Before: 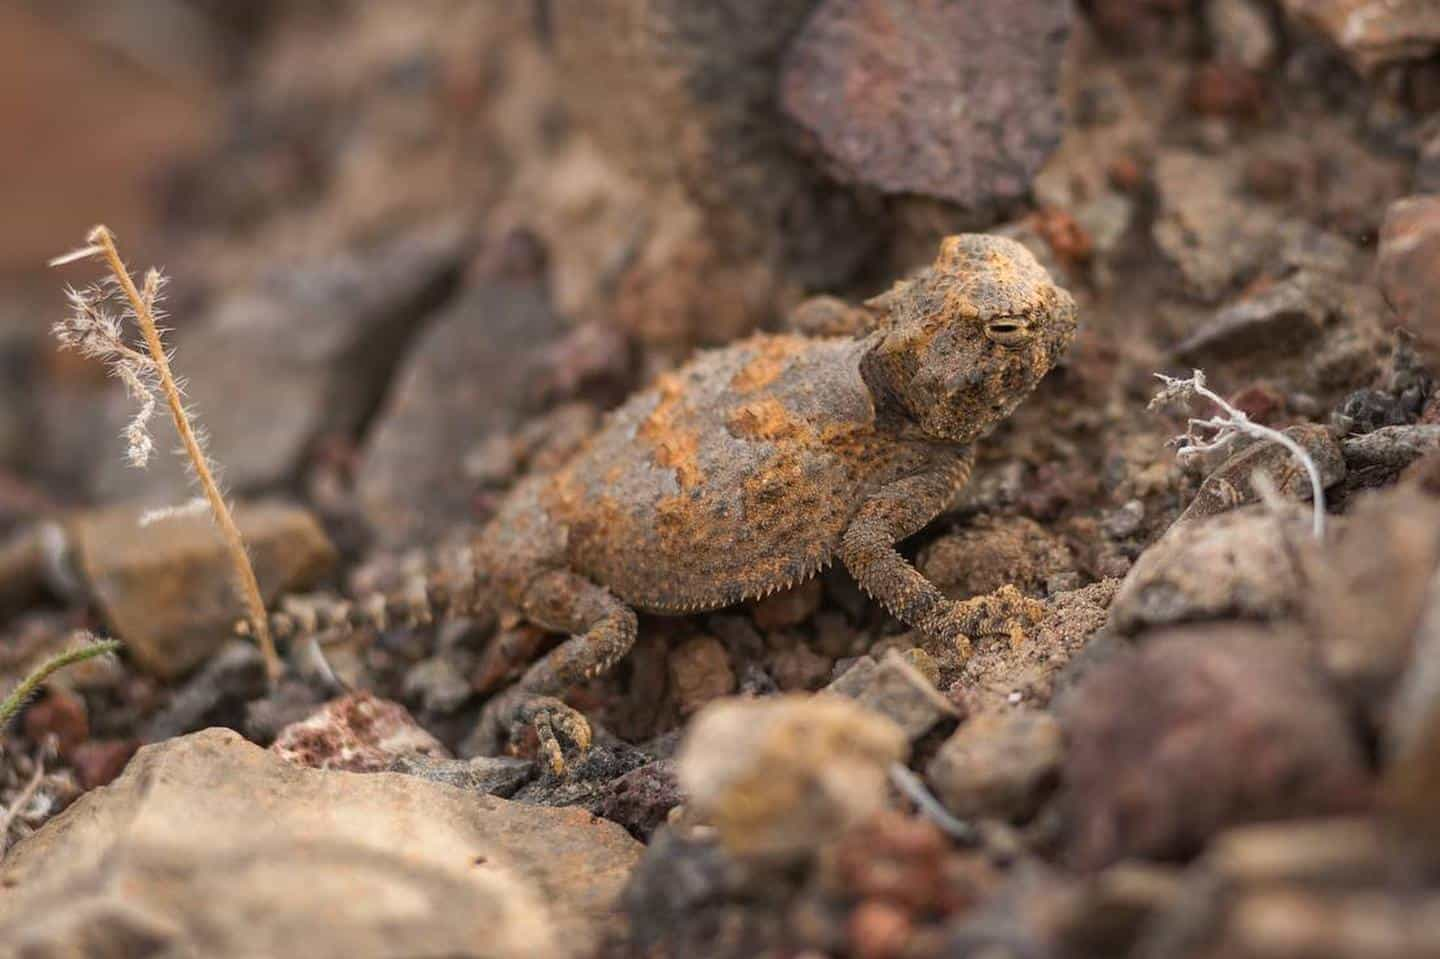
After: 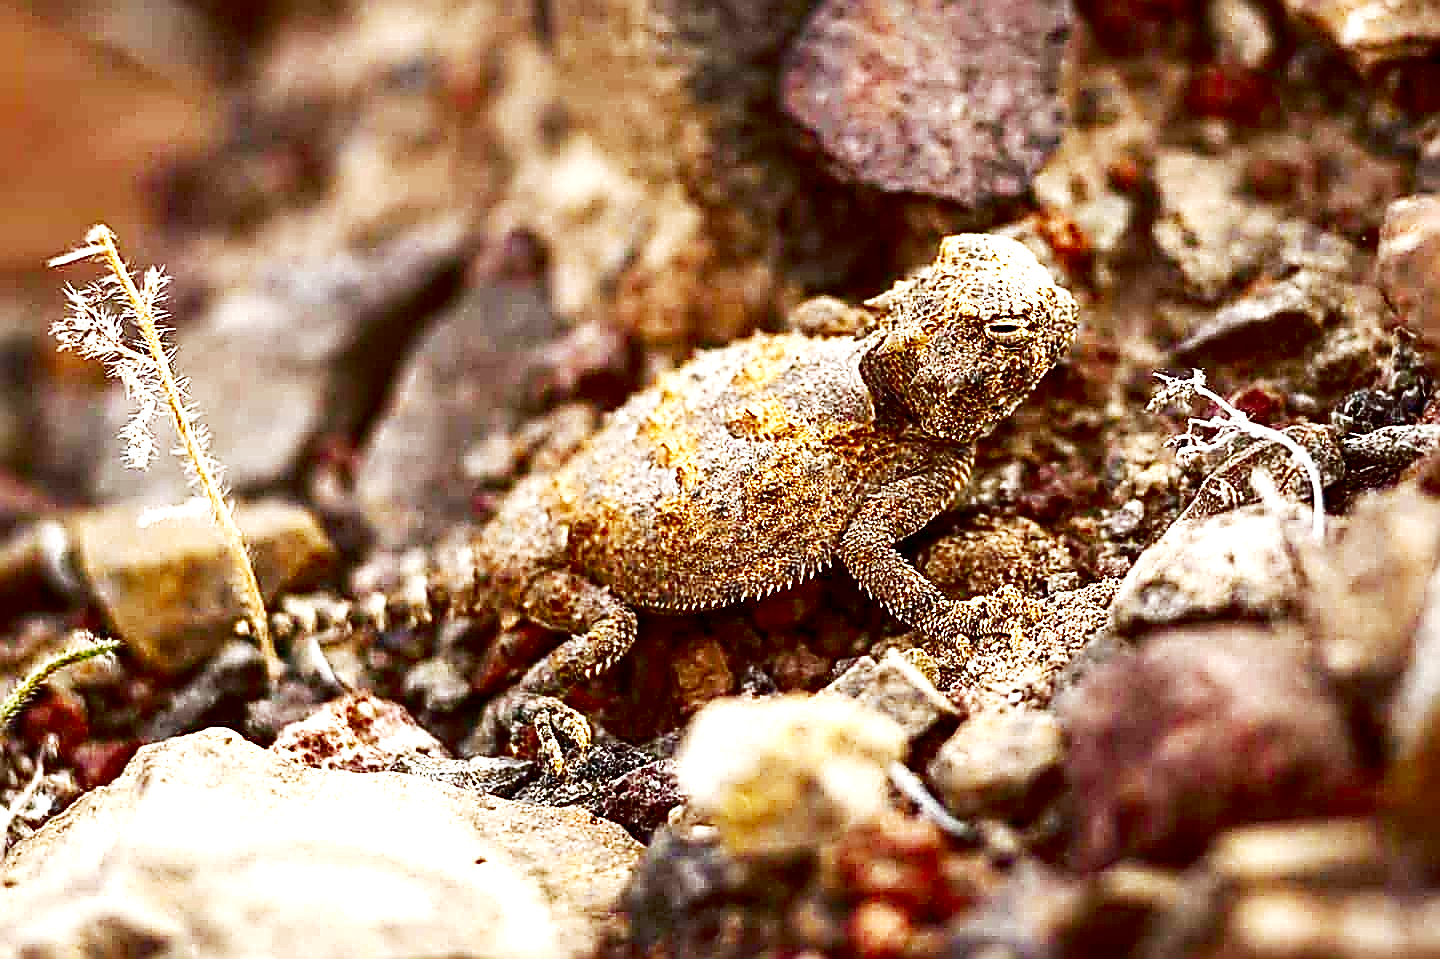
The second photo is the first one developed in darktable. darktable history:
color correction: saturation 0.8
contrast brightness saturation: brightness -1, saturation 1
sharpen: amount 1.861
base curve: curves: ch0 [(0, 0) (0.028, 0.03) (0.121, 0.232) (0.46, 0.748) (0.859, 0.968) (1, 1)], preserve colors none
exposure: black level correction 0, exposure 1.388 EV, compensate exposure bias true, compensate highlight preservation false
color zones: curves: ch2 [(0, 0.5) (0.143, 0.5) (0.286, 0.489) (0.415, 0.421) (0.571, 0.5) (0.714, 0.5) (0.857, 0.5) (1, 0.5)]
